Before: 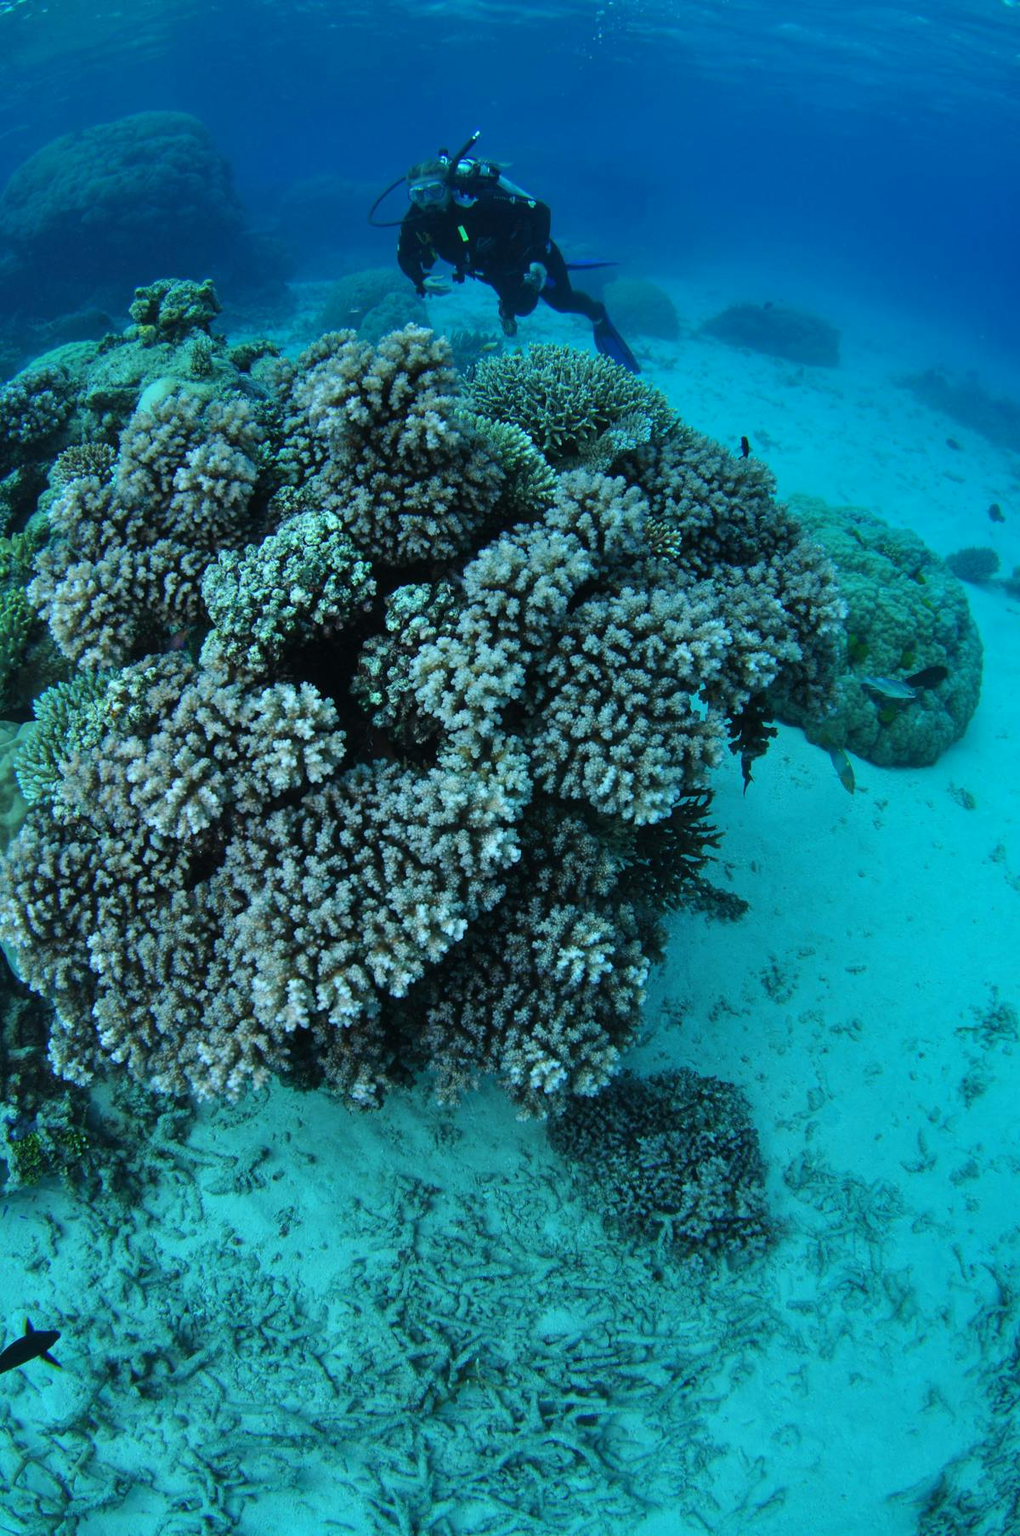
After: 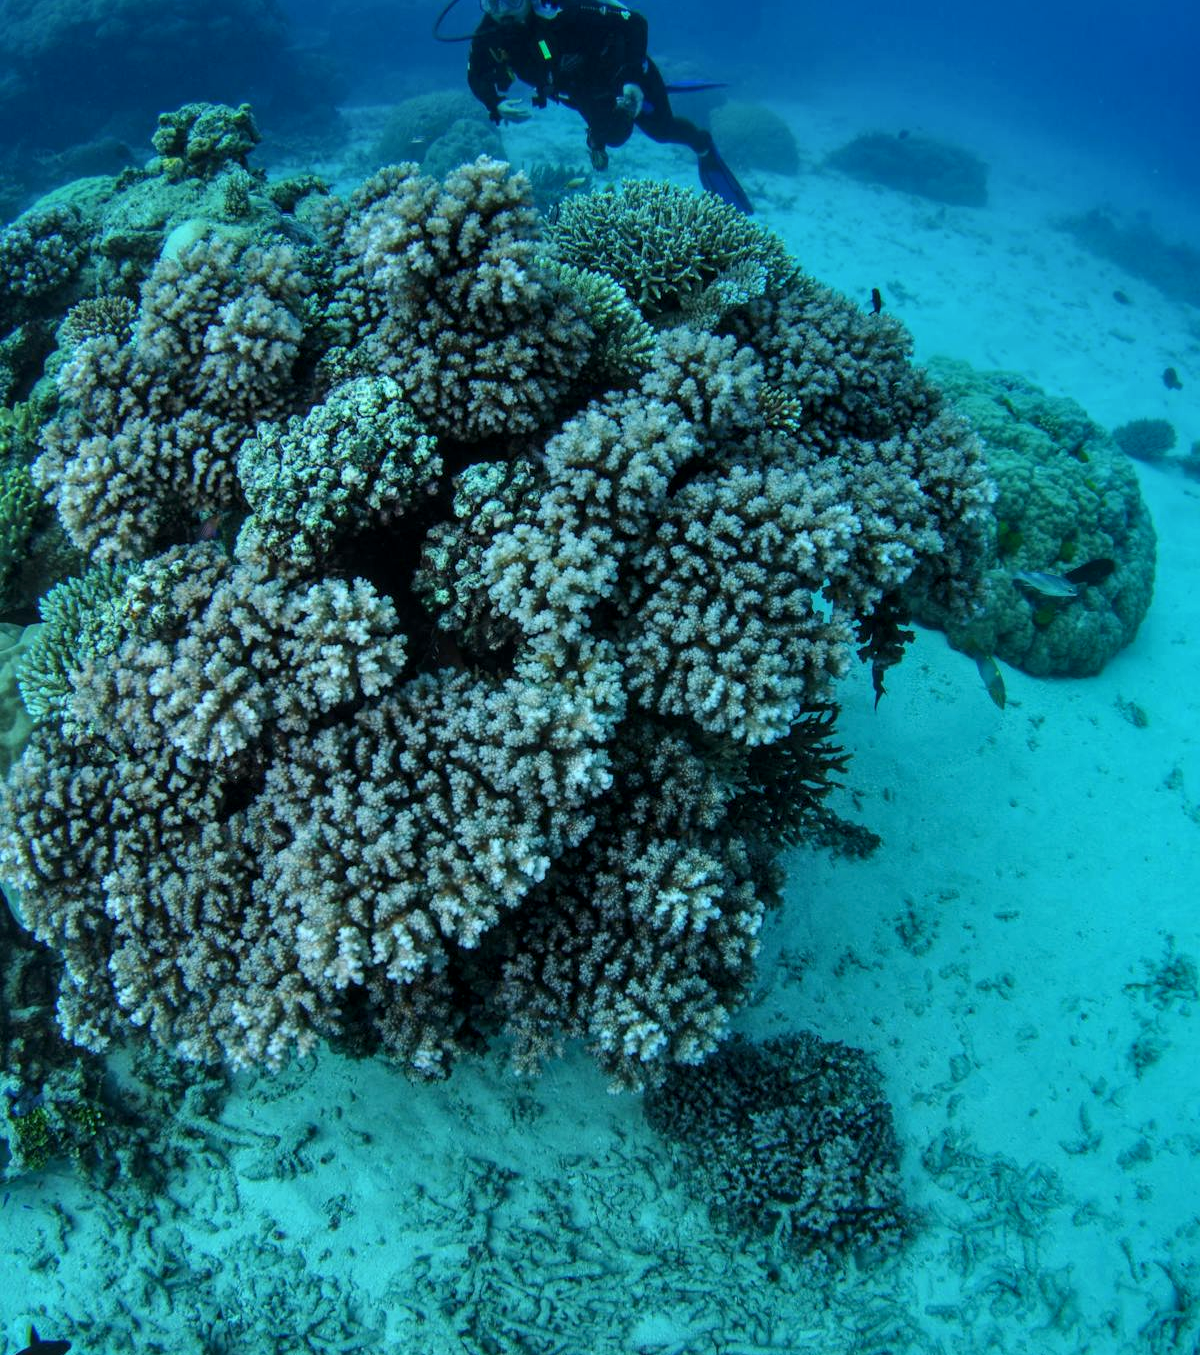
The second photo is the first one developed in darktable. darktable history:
crop and rotate: top 12.5%, bottom 12.5%
local contrast: on, module defaults
